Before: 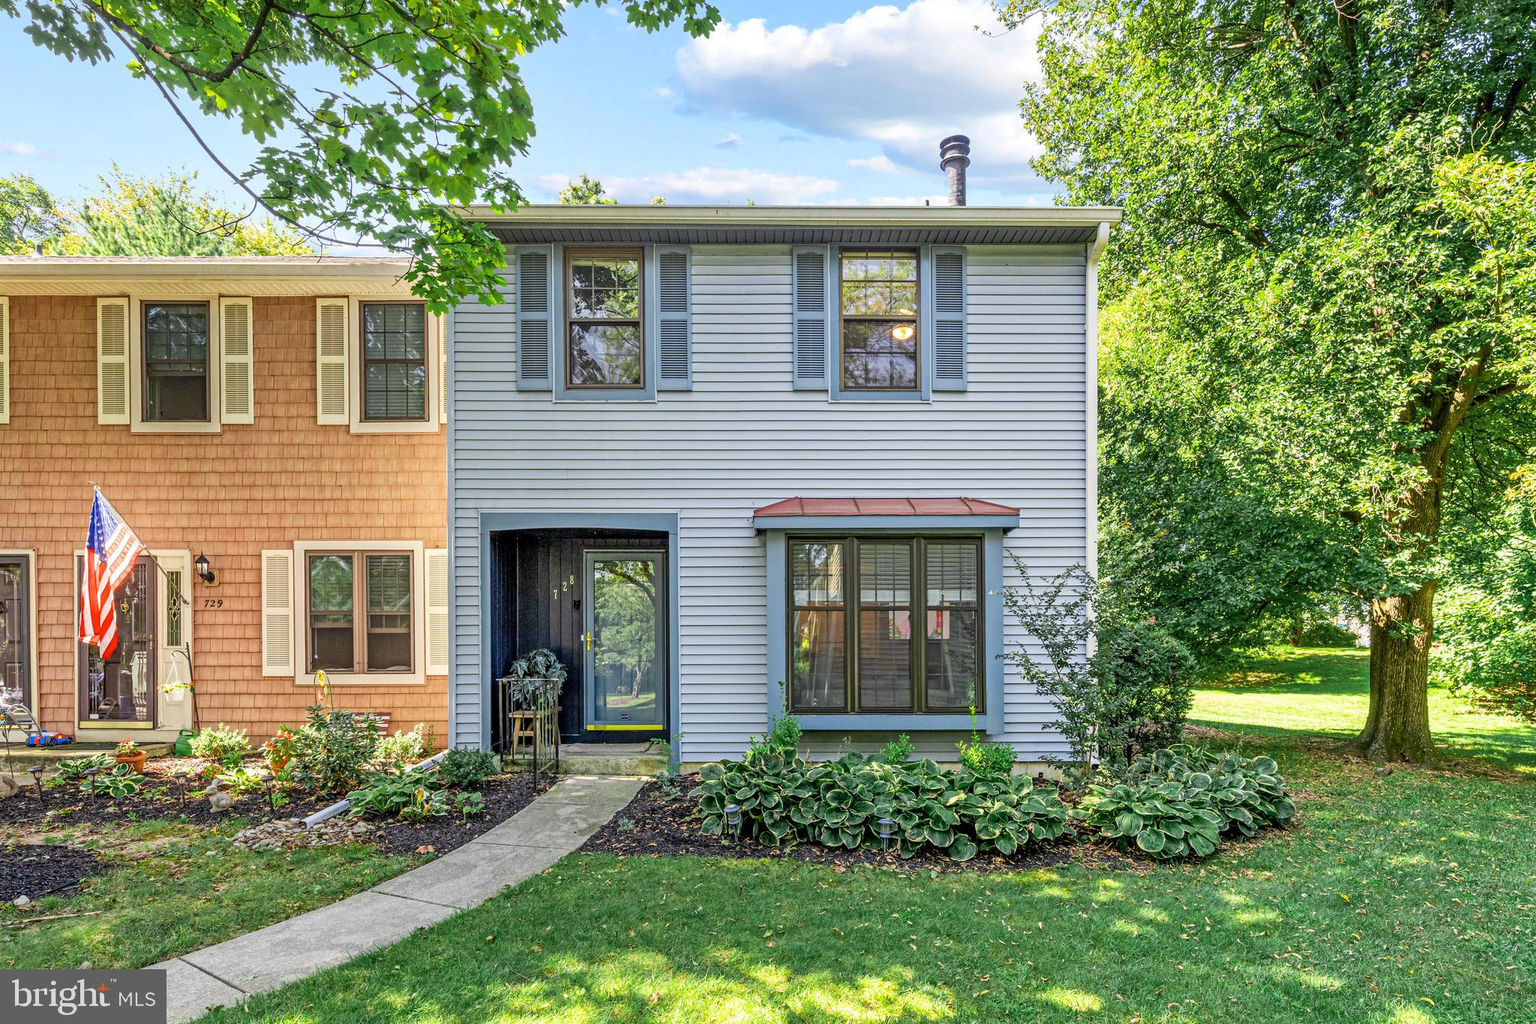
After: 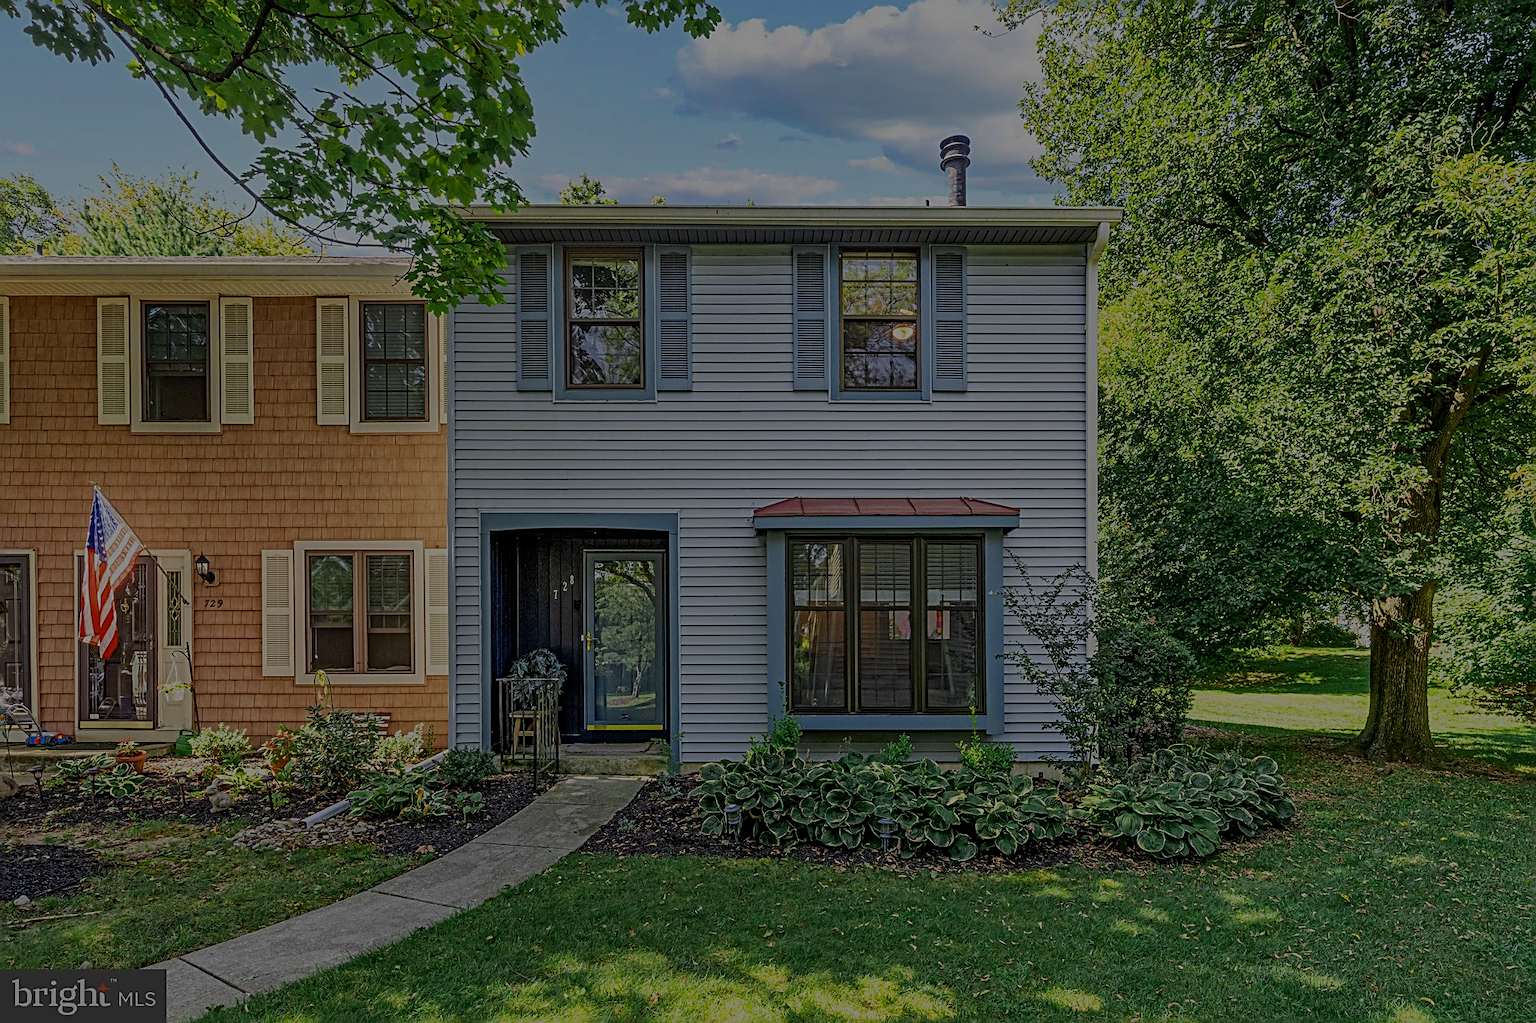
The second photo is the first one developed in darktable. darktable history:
sharpen: radius 2.557, amount 0.642
exposure: black level correction 0.001, compensate exposure bias true, compensate highlight preservation false
haze removal: compatibility mode true, adaptive false
